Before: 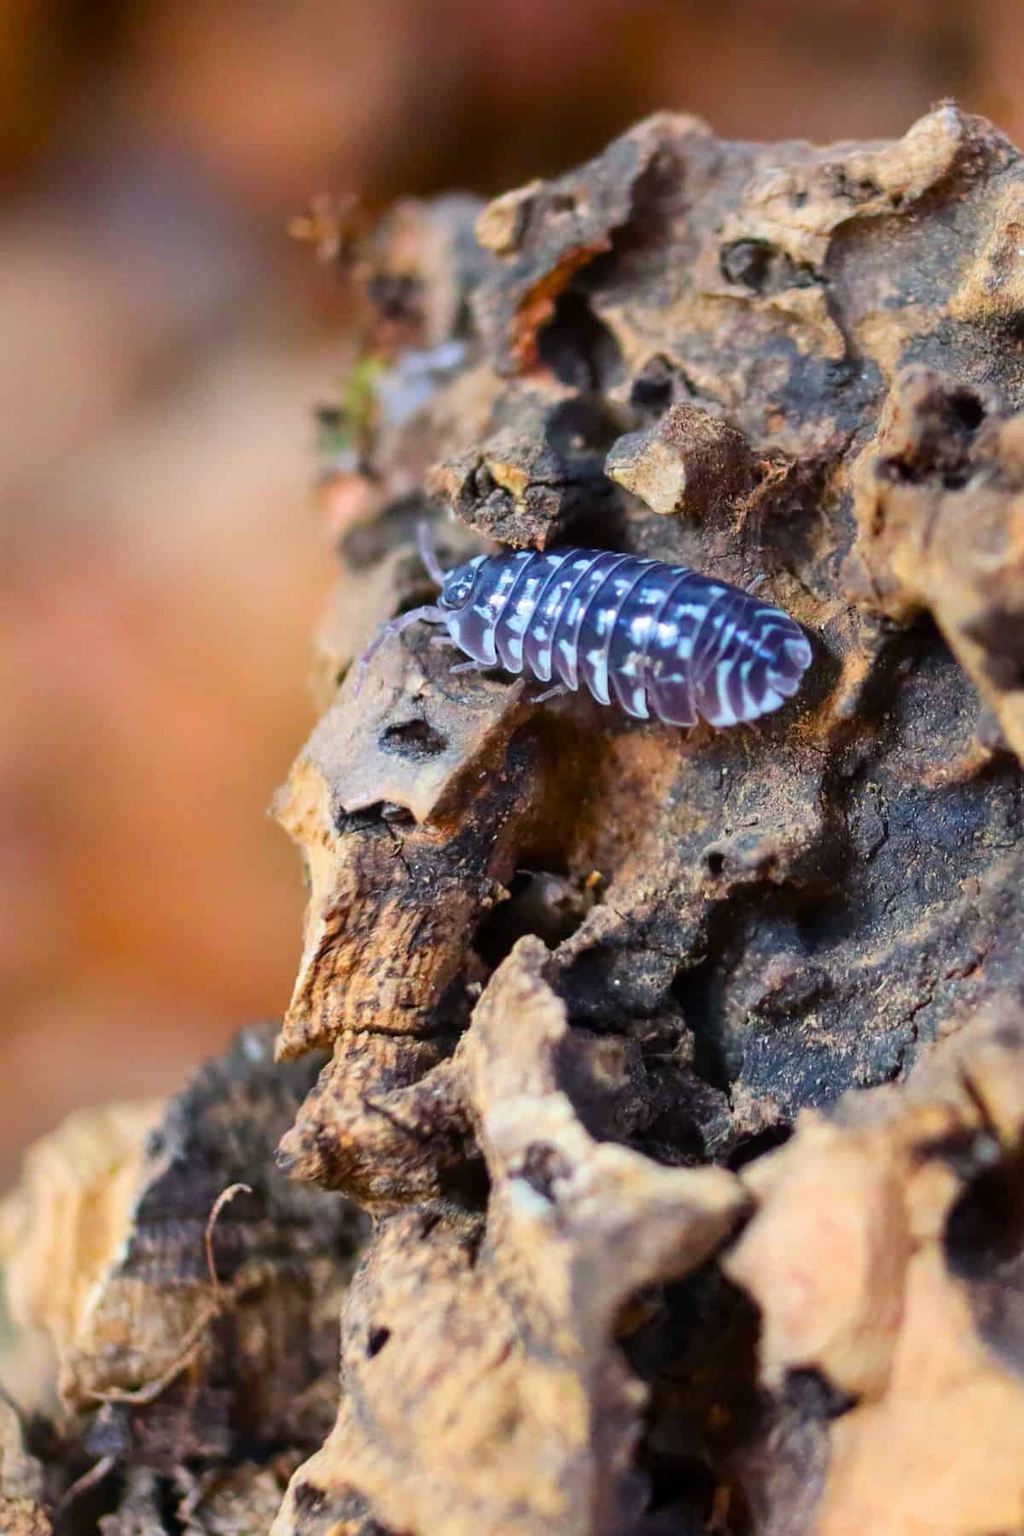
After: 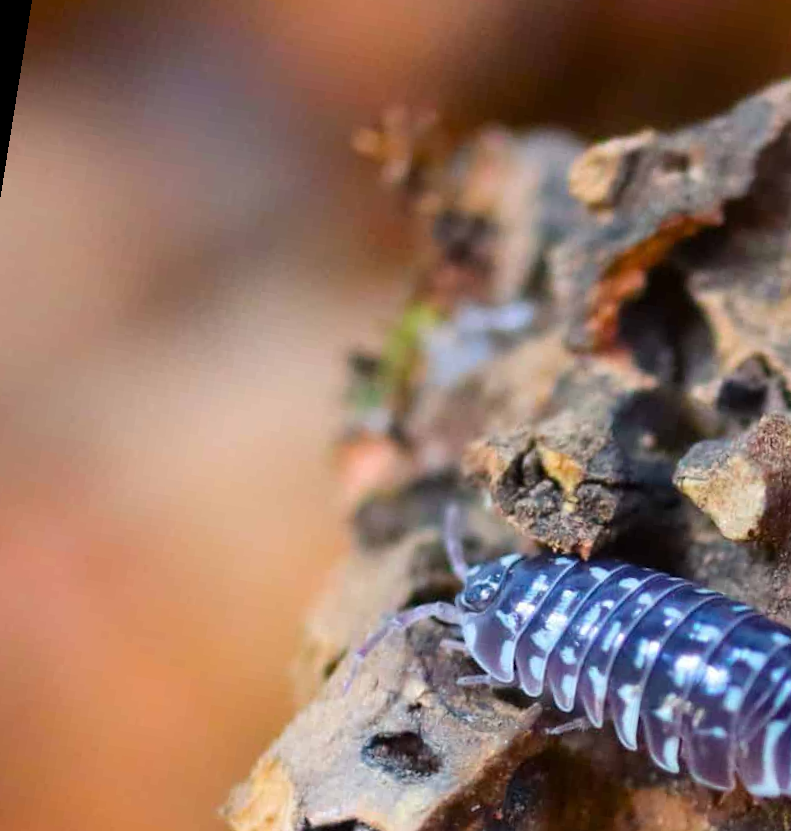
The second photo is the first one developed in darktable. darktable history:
rotate and perspective: rotation 9.12°, automatic cropping off
crop: left 15.306%, top 9.065%, right 30.789%, bottom 48.638%
